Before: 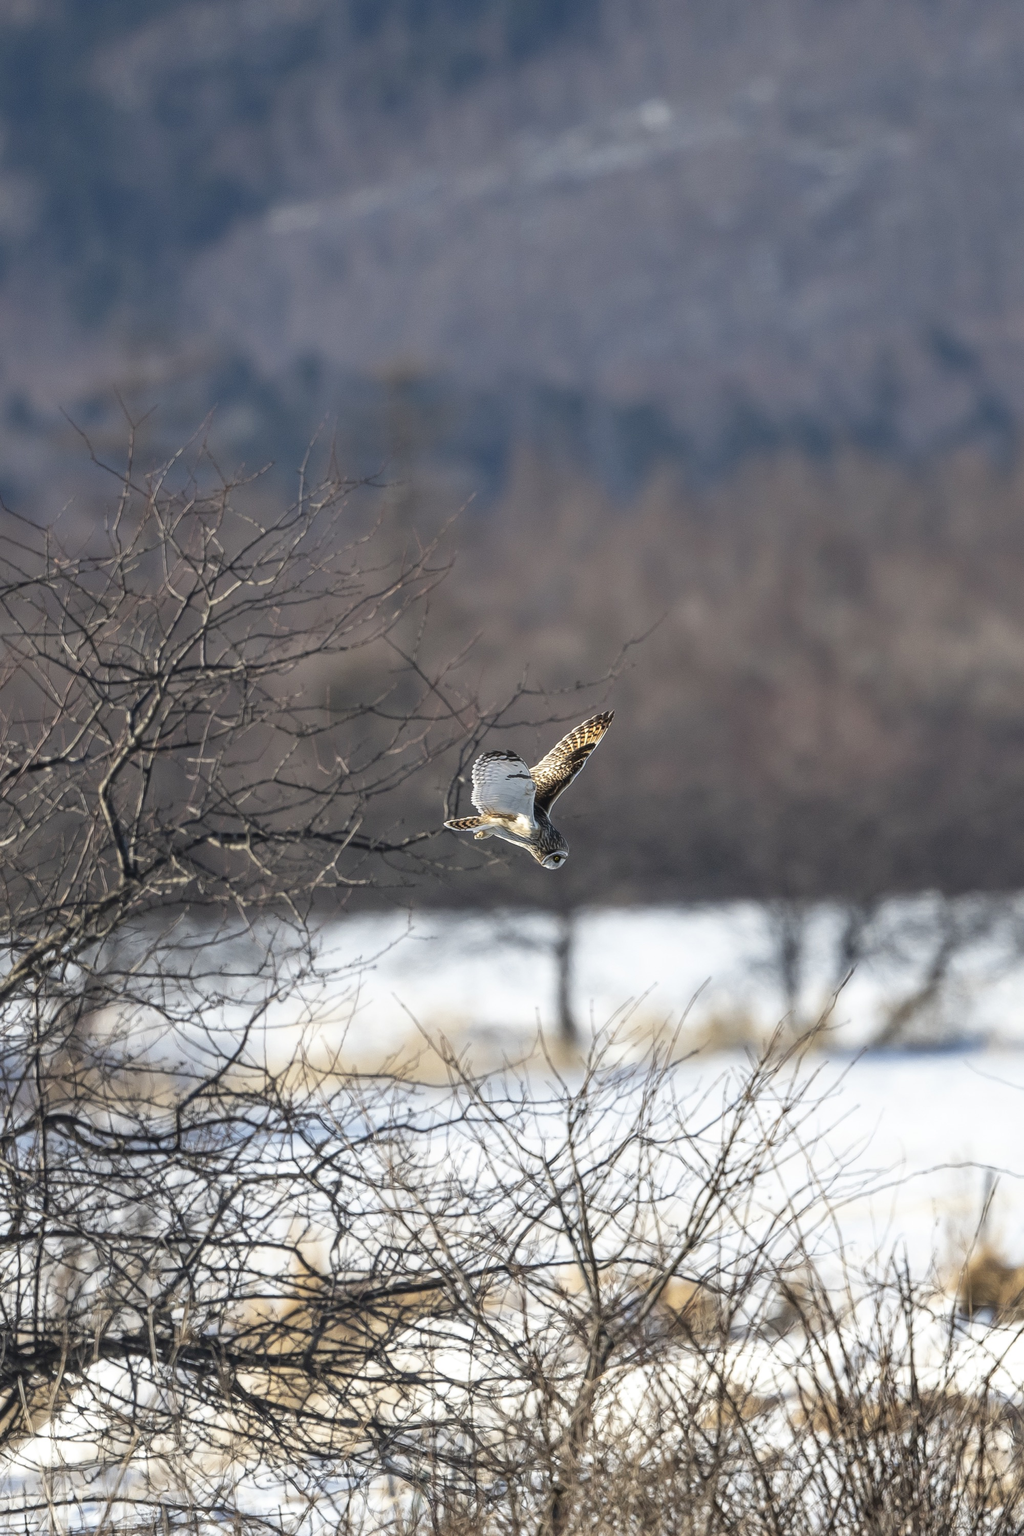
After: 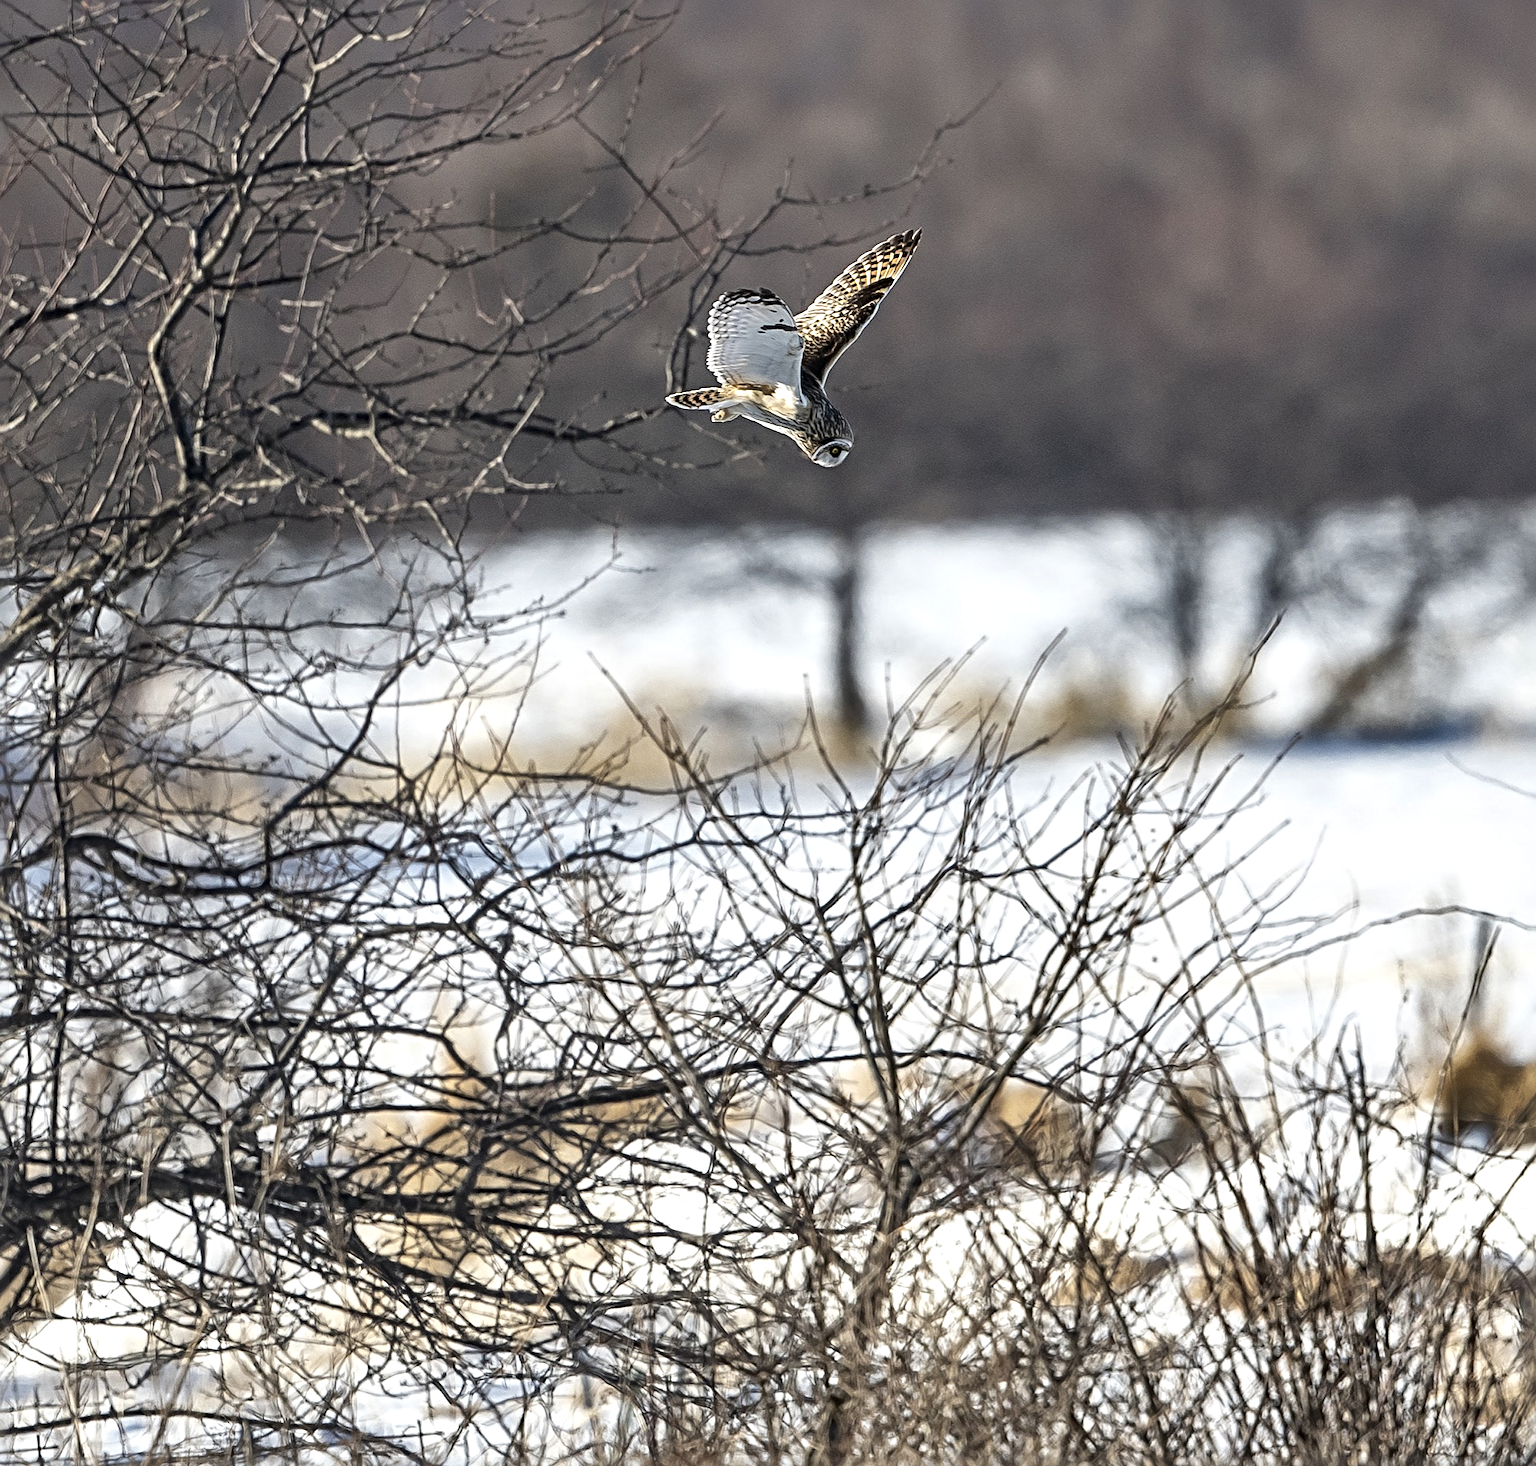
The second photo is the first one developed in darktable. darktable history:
local contrast: mode bilateral grid, contrast 25, coarseness 50, detail 122%, midtone range 0.2
sharpen: radius 4.894
shadows and highlights: shadows 13.17, white point adjustment 1.35, soften with gaussian
crop and rotate: top 36.362%
